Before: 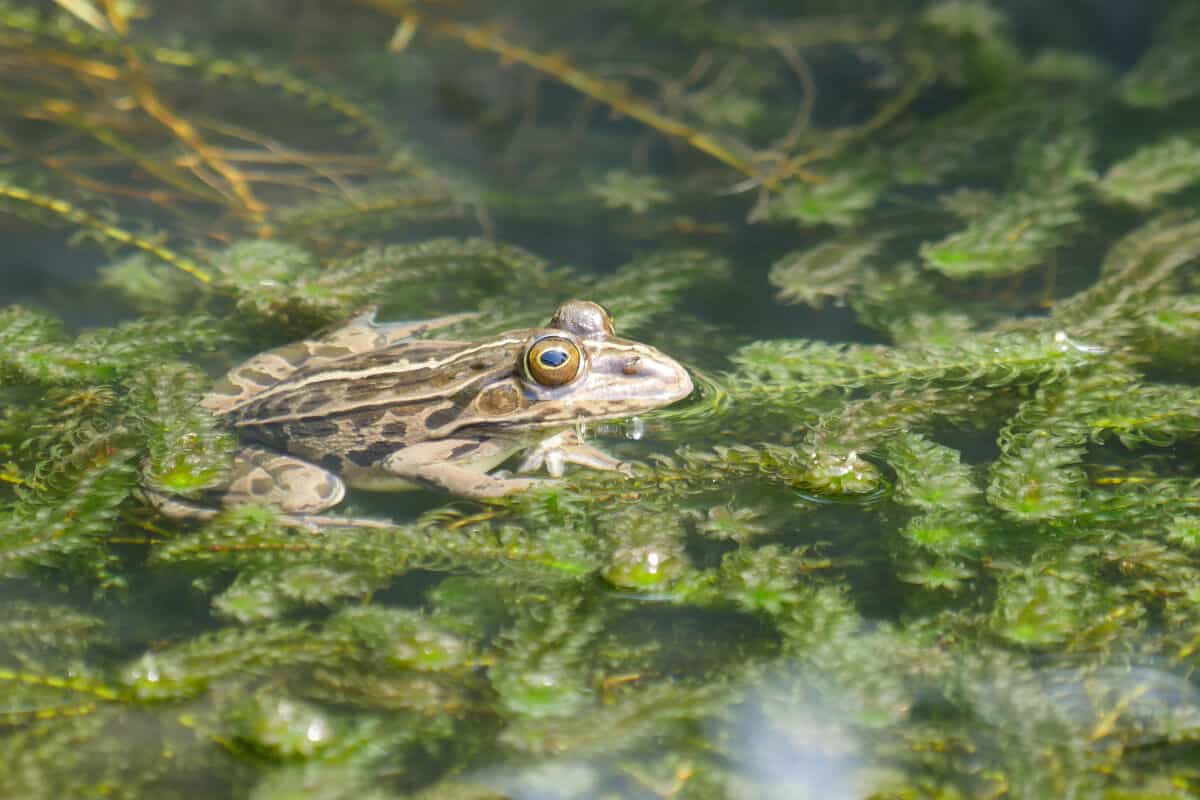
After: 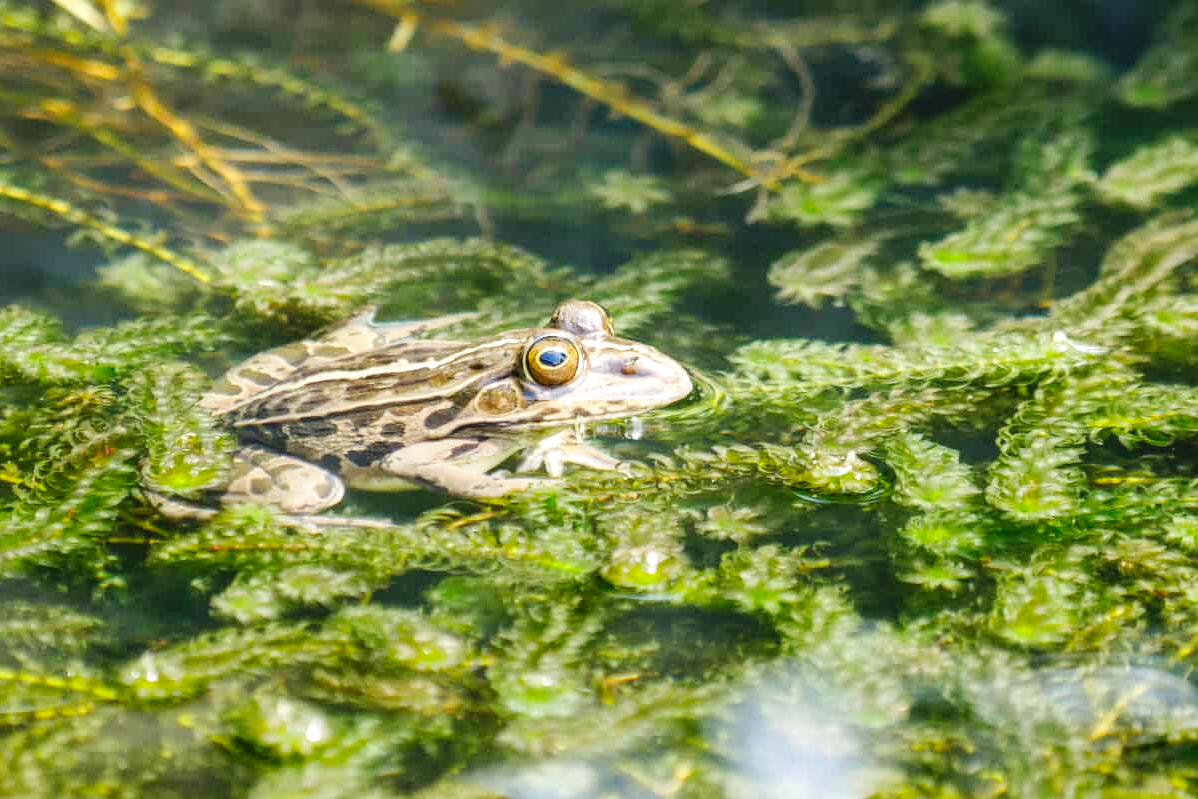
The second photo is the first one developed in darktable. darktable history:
crop: left 0.098%
local contrast: on, module defaults
color balance rgb: perceptual saturation grading › global saturation 0.168%, global vibrance 14.778%
base curve: curves: ch0 [(0, 0) (0.036, 0.025) (0.121, 0.166) (0.206, 0.329) (0.605, 0.79) (1, 1)], preserve colors none
